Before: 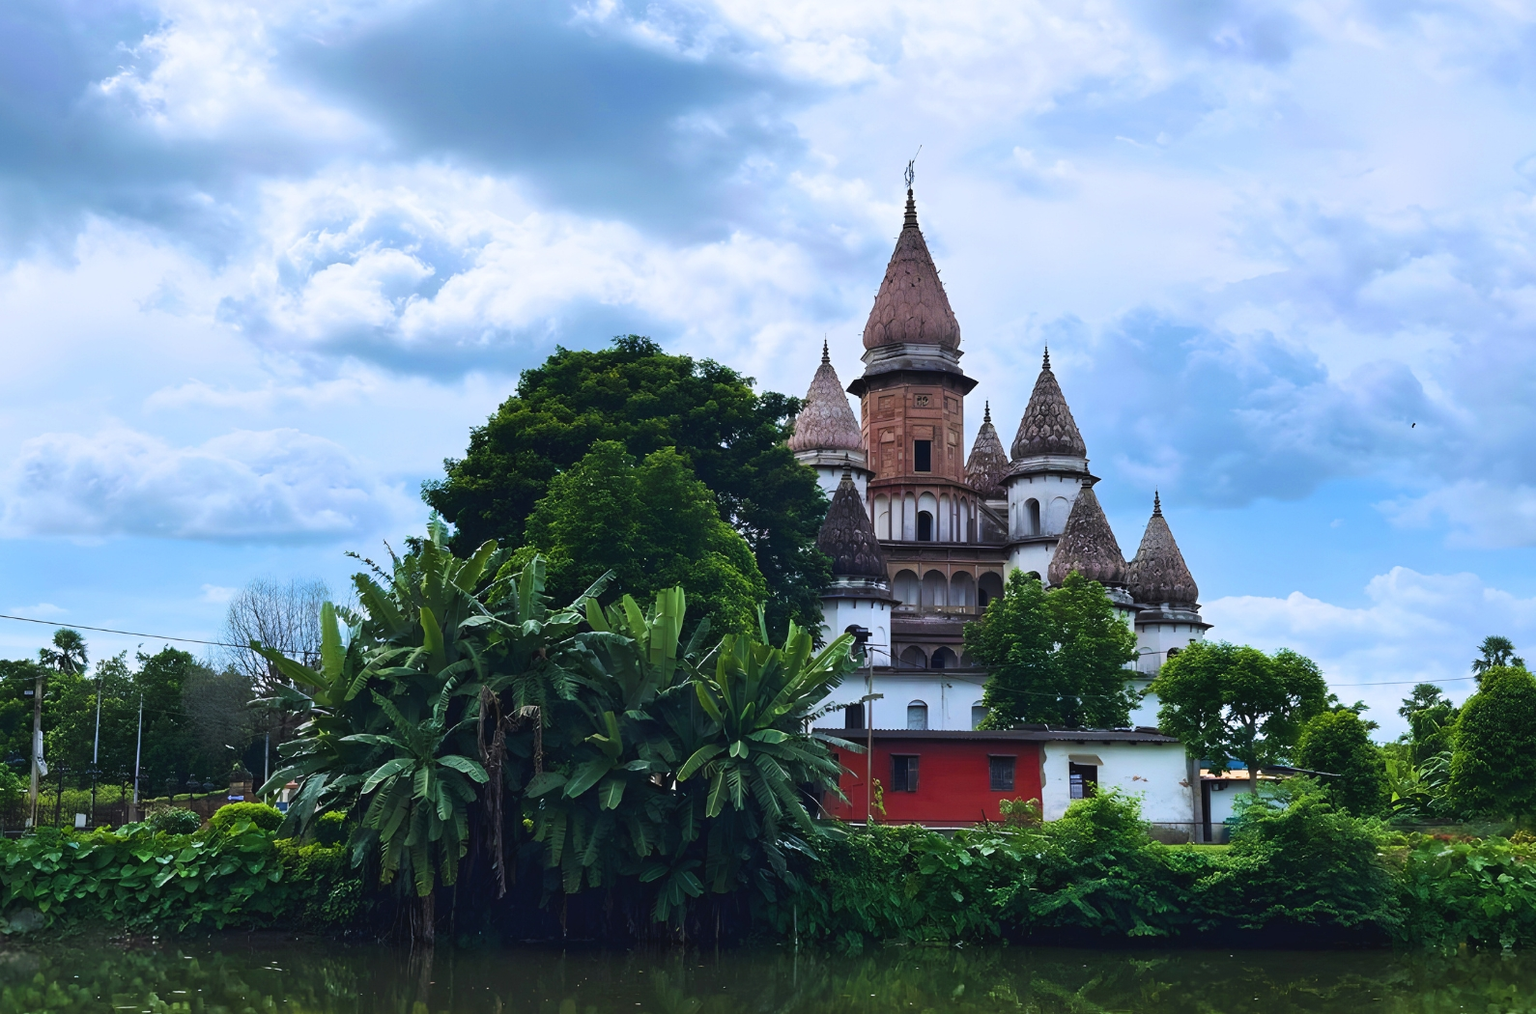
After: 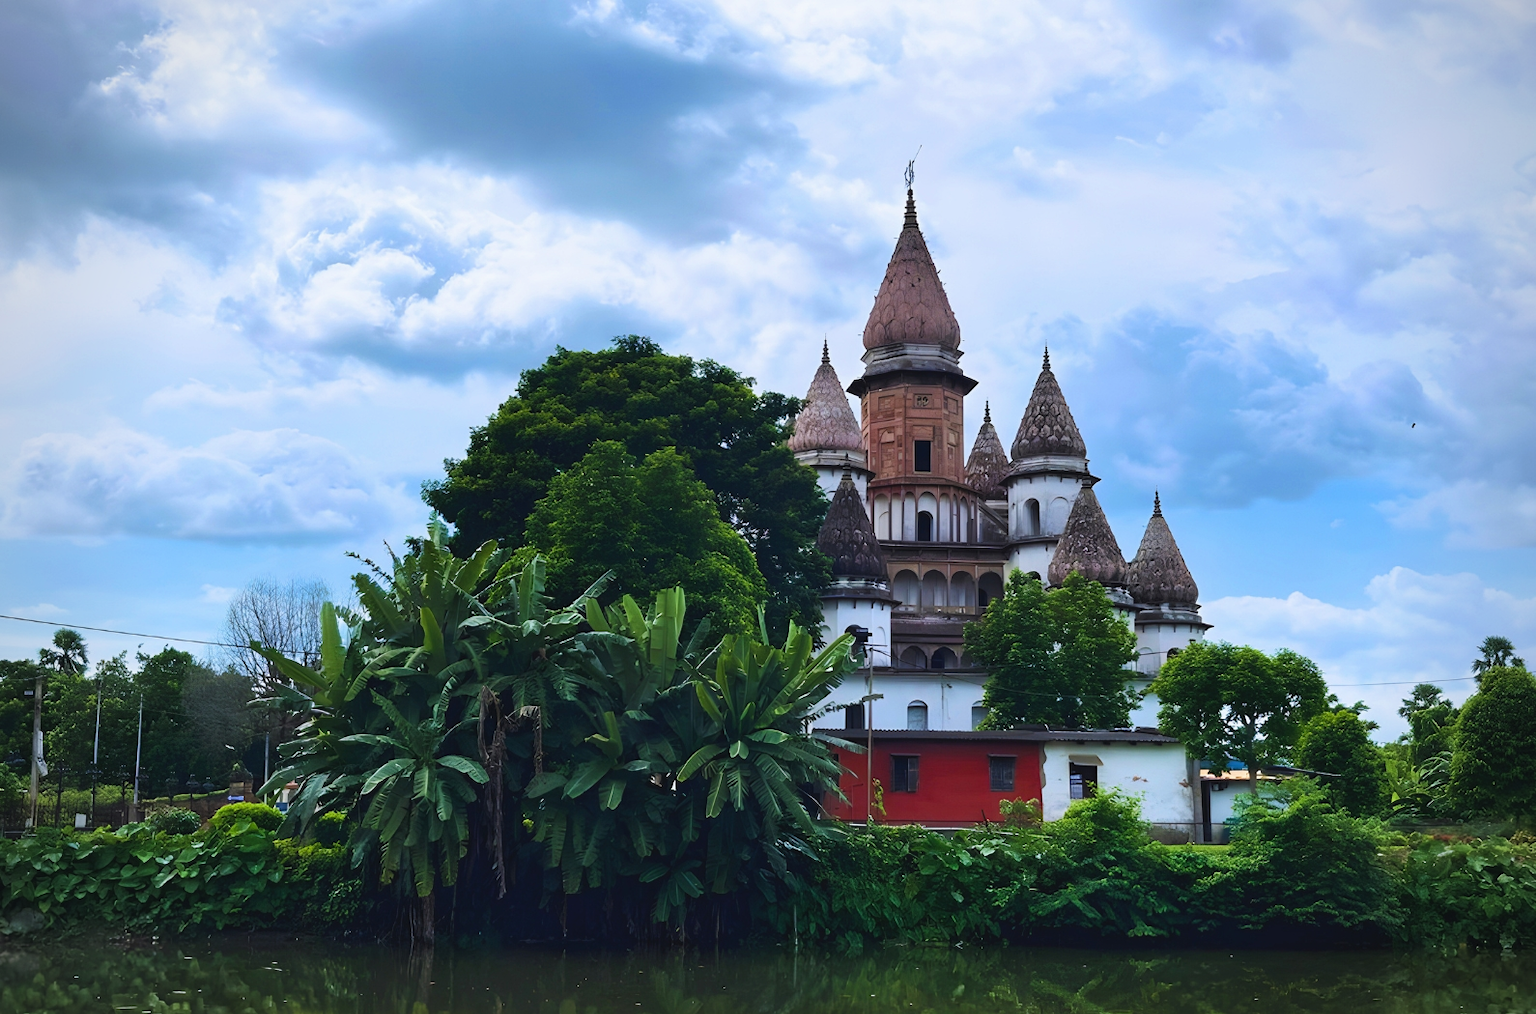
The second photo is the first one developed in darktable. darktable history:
vignetting: fall-off radius 63.6%
contrast brightness saturation: contrast -0.02, brightness -0.01, saturation 0.03
